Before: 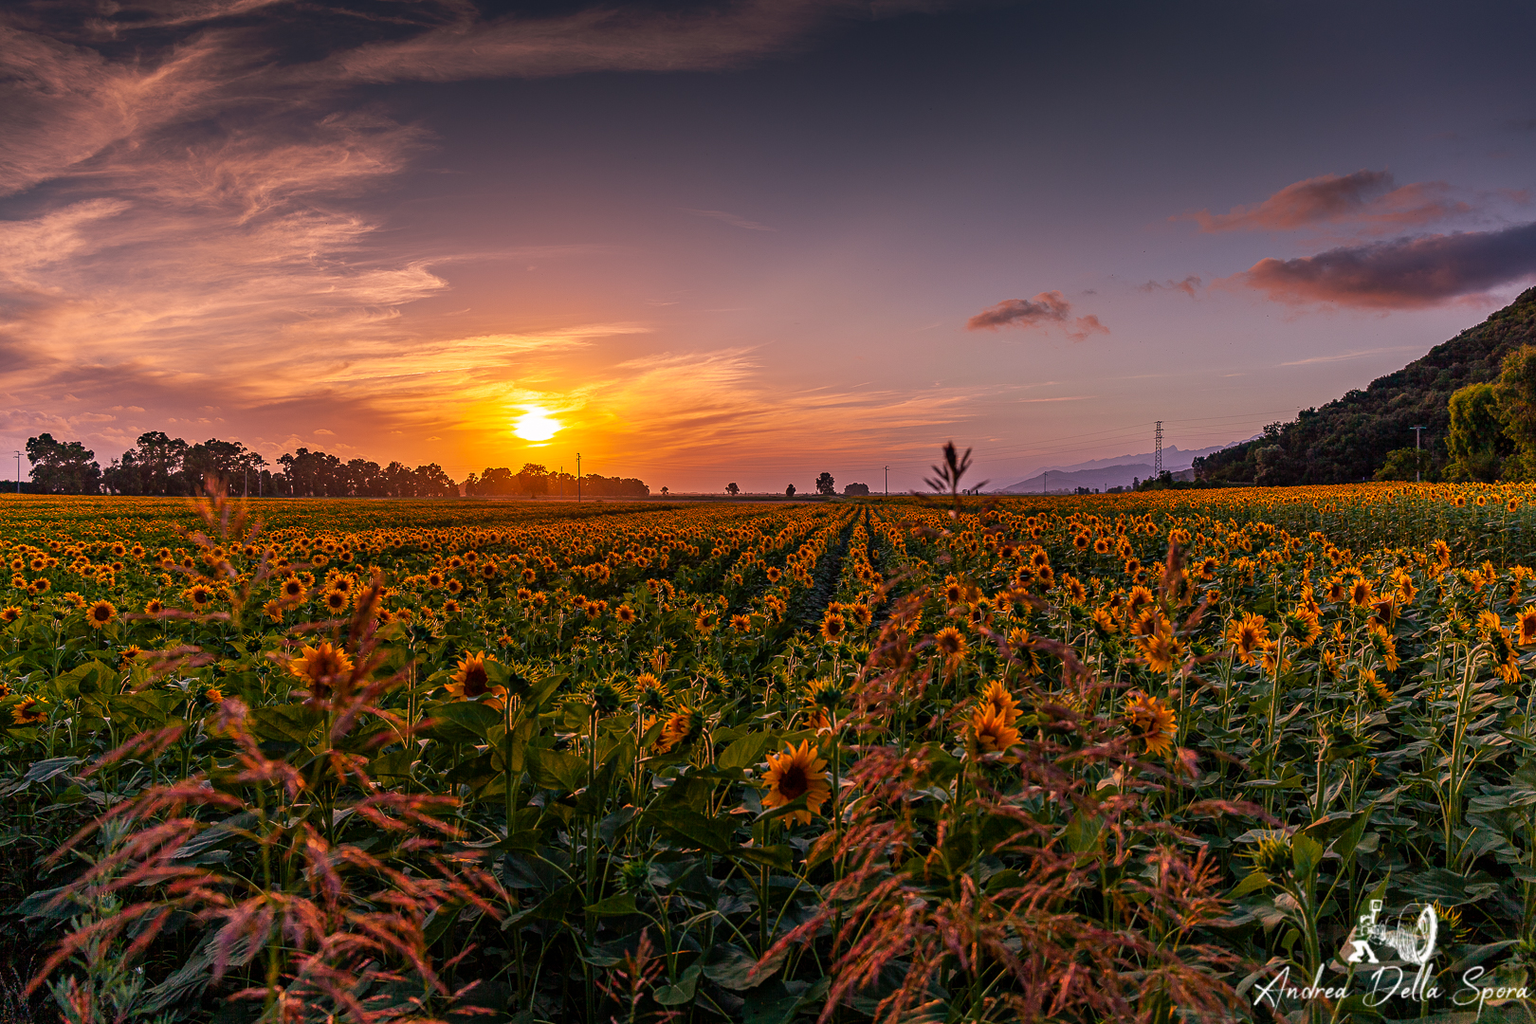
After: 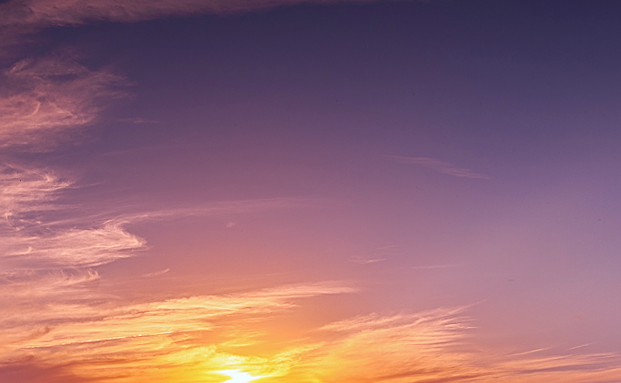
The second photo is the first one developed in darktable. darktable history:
crop: left 15.452%, top 5.459%, right 43.956%, bottom 56.62%
sharpen: on, module defaults
color correction: highlights a* -0.95, highlights b* 4.5, shadows a* 3.55
color calibration: illuminant as shot in camera, x 0.377, y 0.392, temperature 4169.3 K, saturation algorithm version 1 (2020)
rotate and perspective: rotation 0.062°, lens shift (vertical) 0.115, lens shift (horizontal) -0.133, crop left 0.047, crop right 0.94, crop top 0.061, crop bottom 0.94
color balance rgb: perceptual saturation grading › global saturation 20%, perceptual saturation grading › highlights -25%, perceptual saturation grading › shadows 25%
